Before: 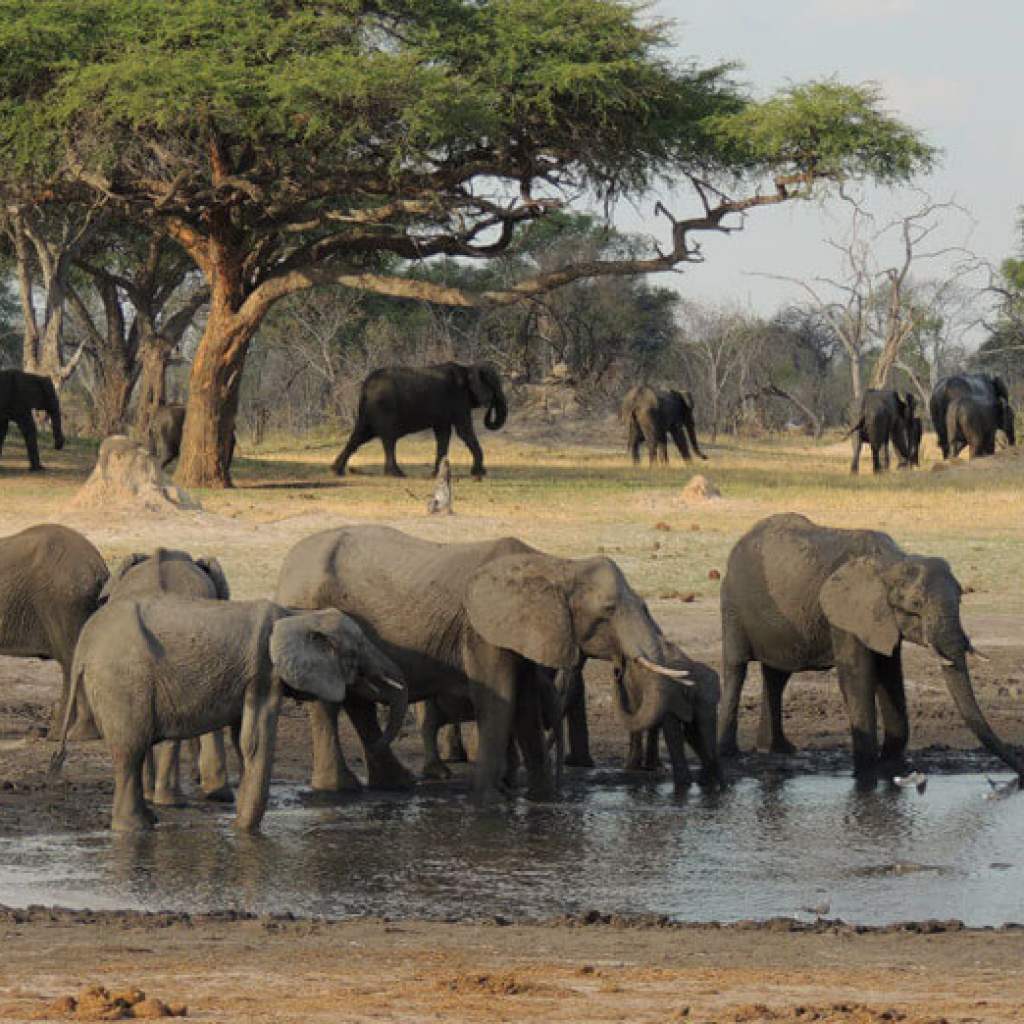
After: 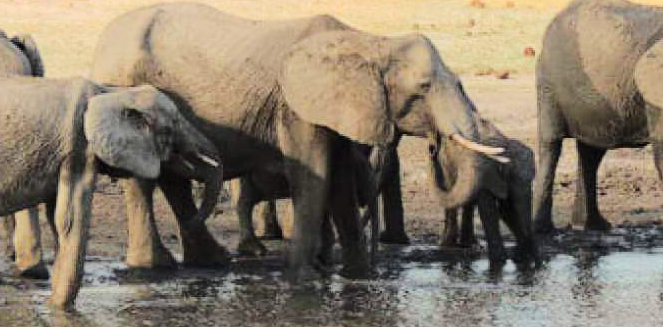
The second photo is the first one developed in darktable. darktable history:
tone equalizer: -7 EV 0.164 EV, -6 EV 0.569 EV, -5 EV 1.17 EV, -4 EV 1.31 EV, -3 EV 1.13 EV, -2 EV 0.6 EV, -1 EV 0.146 EV, edges refinement/feathering 500, mask exposure compensation -1.57 EV, preserve details no
crop: left 18.128%, top 51.119%, right 17.096%, bottom 16.926%
exposure: exposure 0.077 EV, compensate highlight preservation false
